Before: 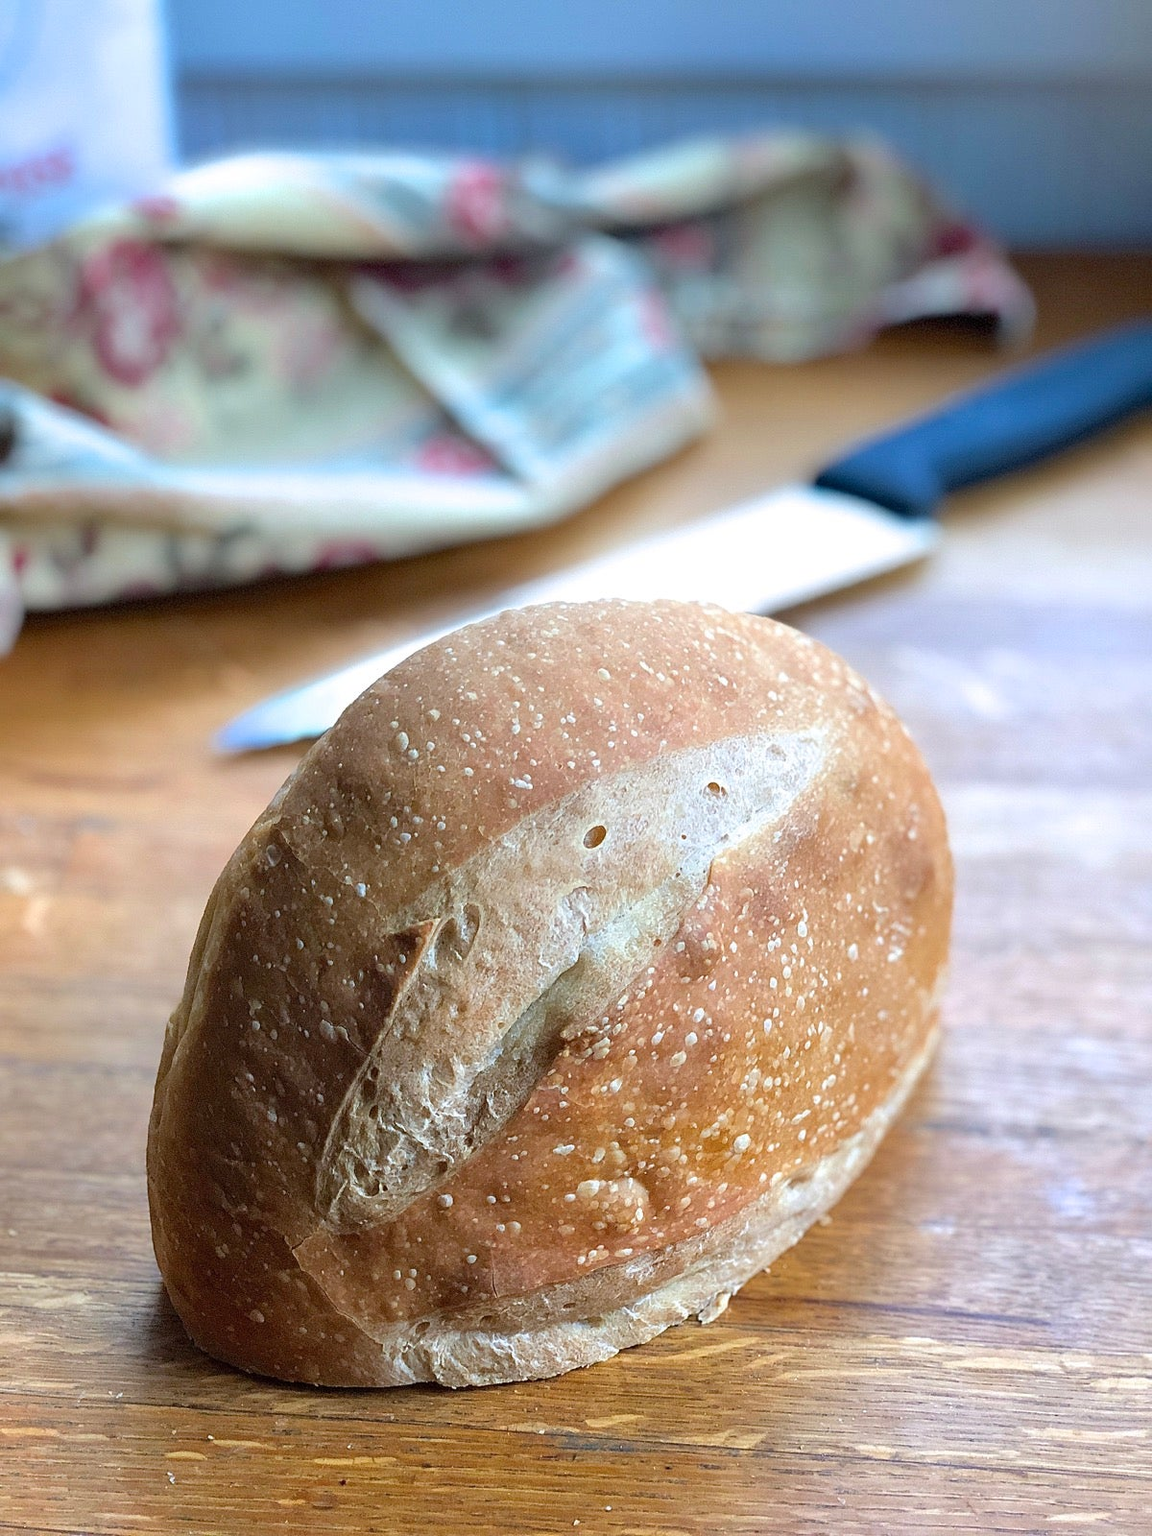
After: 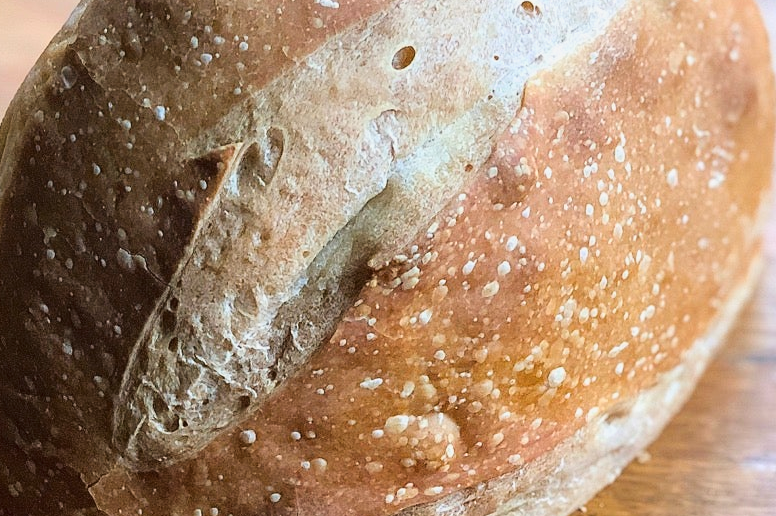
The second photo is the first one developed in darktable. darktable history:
tone curve: curves: ch0 [(0, 0.011) (0.139, 0.106) (0.295, 0.271) (0.499, 0.523) (0.739, 0.782) (0.857, 0.879) (1, 0.967)]; ch1 [(0, 0) (0.291, 0.229) (0.394, 0.365) (0.469, 0.456) (0.507, 0.504) (0.527, 0.546) (0.571, 0.614) (0.725, 0.779) (1, 1)]; ch2 [(0, 0) (0.125, 0.089) (0.35, 0.317) (0.437, 0.42) (0.502, 0.499) (0.537, 0.551) (0.613, 0.636) (1, 1)], color space Lab, linked channels, preserve colors none
crop: left 18.005%, top 50.919%, right 17.319%, bottom 16.821%
